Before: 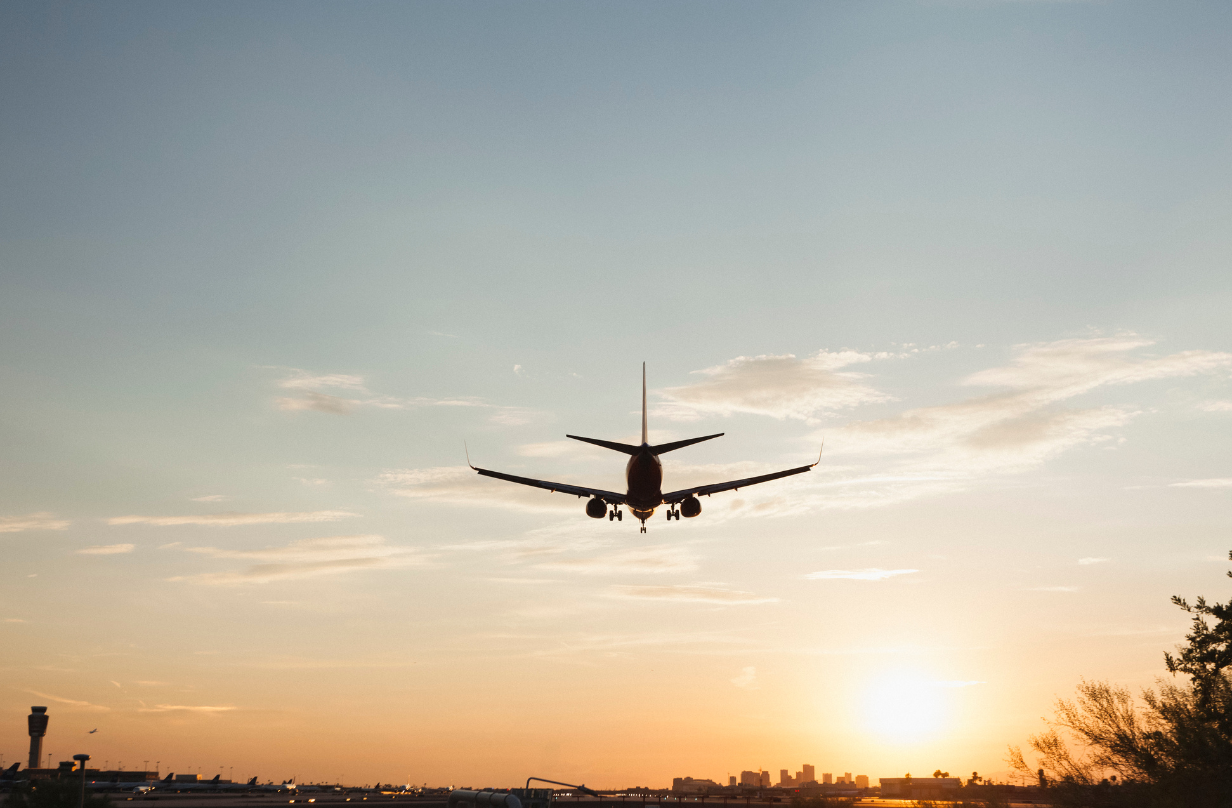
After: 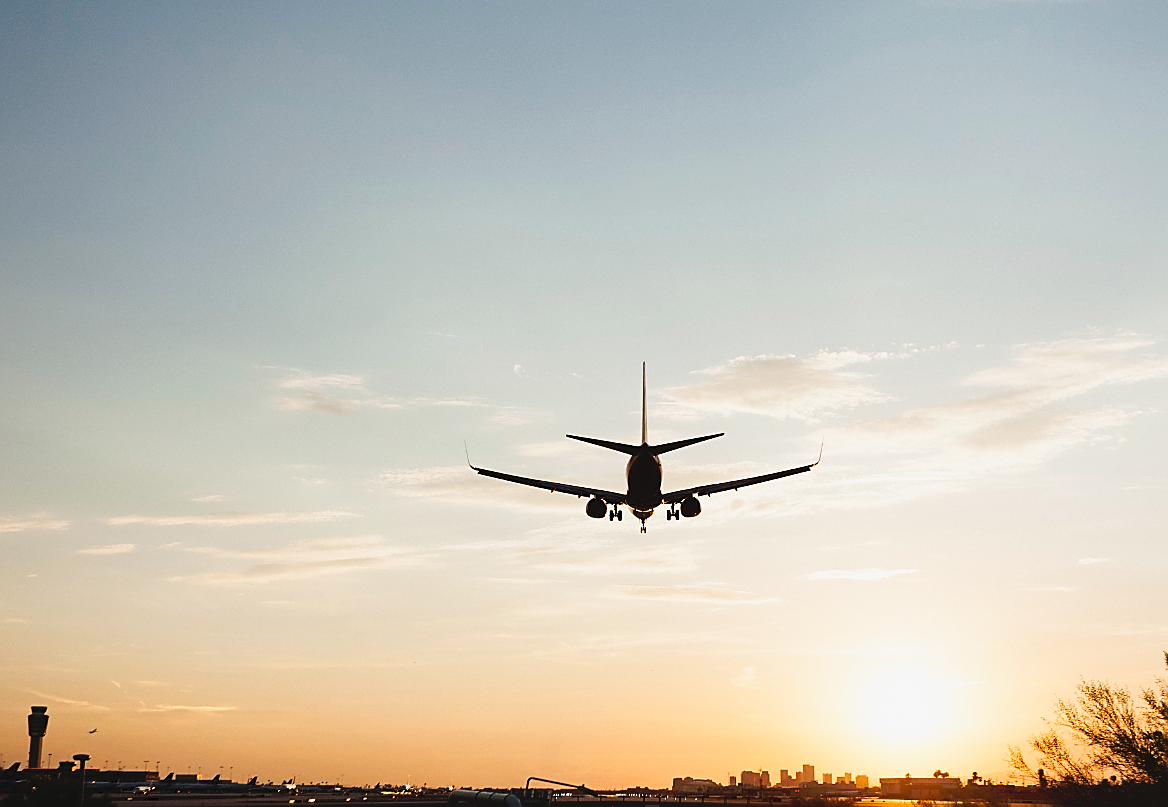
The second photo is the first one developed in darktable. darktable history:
crop and rotate: right 5.167%
tone curve: curves: ch0 [(0, 0) (0.003, 0.047) (0.011, 0.051) (0.025, 0.051) (0.044, 0.057) (0.069, 0.068) (0.1, 0.076) (0.136, 0.108) (0.177, 0.166) (0.224, 0.229) (0.277, 0.299) (0.335, 0.364) (0.399, 0.46) (0.468, 0.553) (0.543, 0.639) (0.623, 0.724) (0.709, 0.808) (0.801, 0.886) (0.898, 0.954) (1, 1)], preserve colors none
sharpen: radius 1.4, amount 1.25, threshold 0.7
exposure: exposure -0.177 EV, compensate highlight preservation false
